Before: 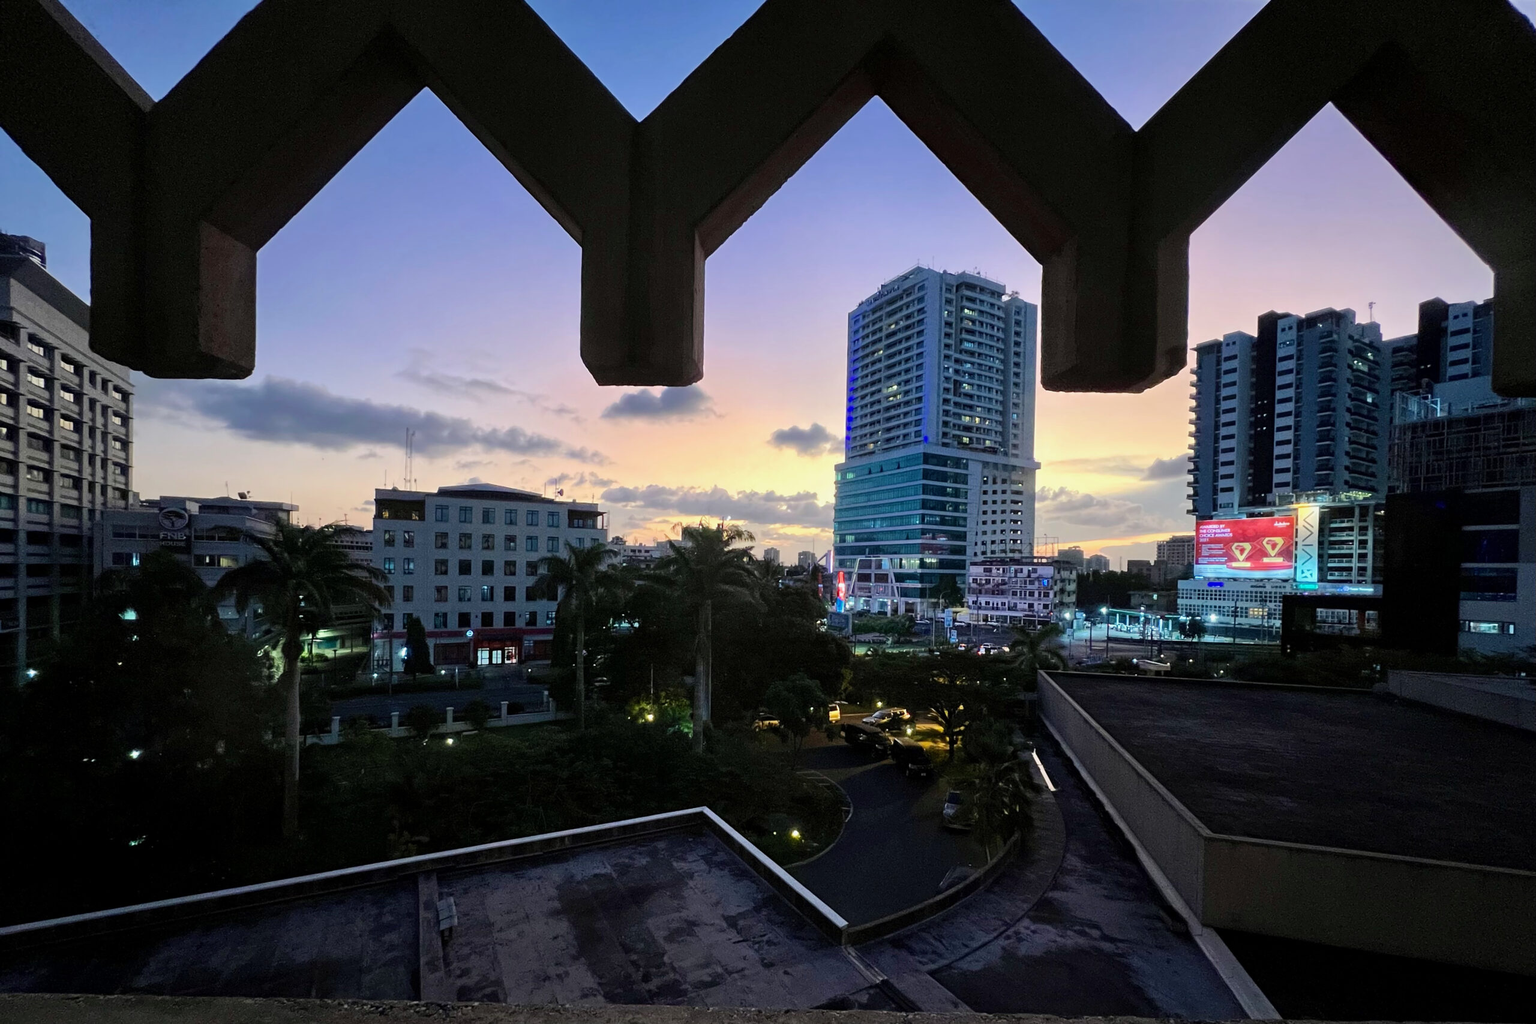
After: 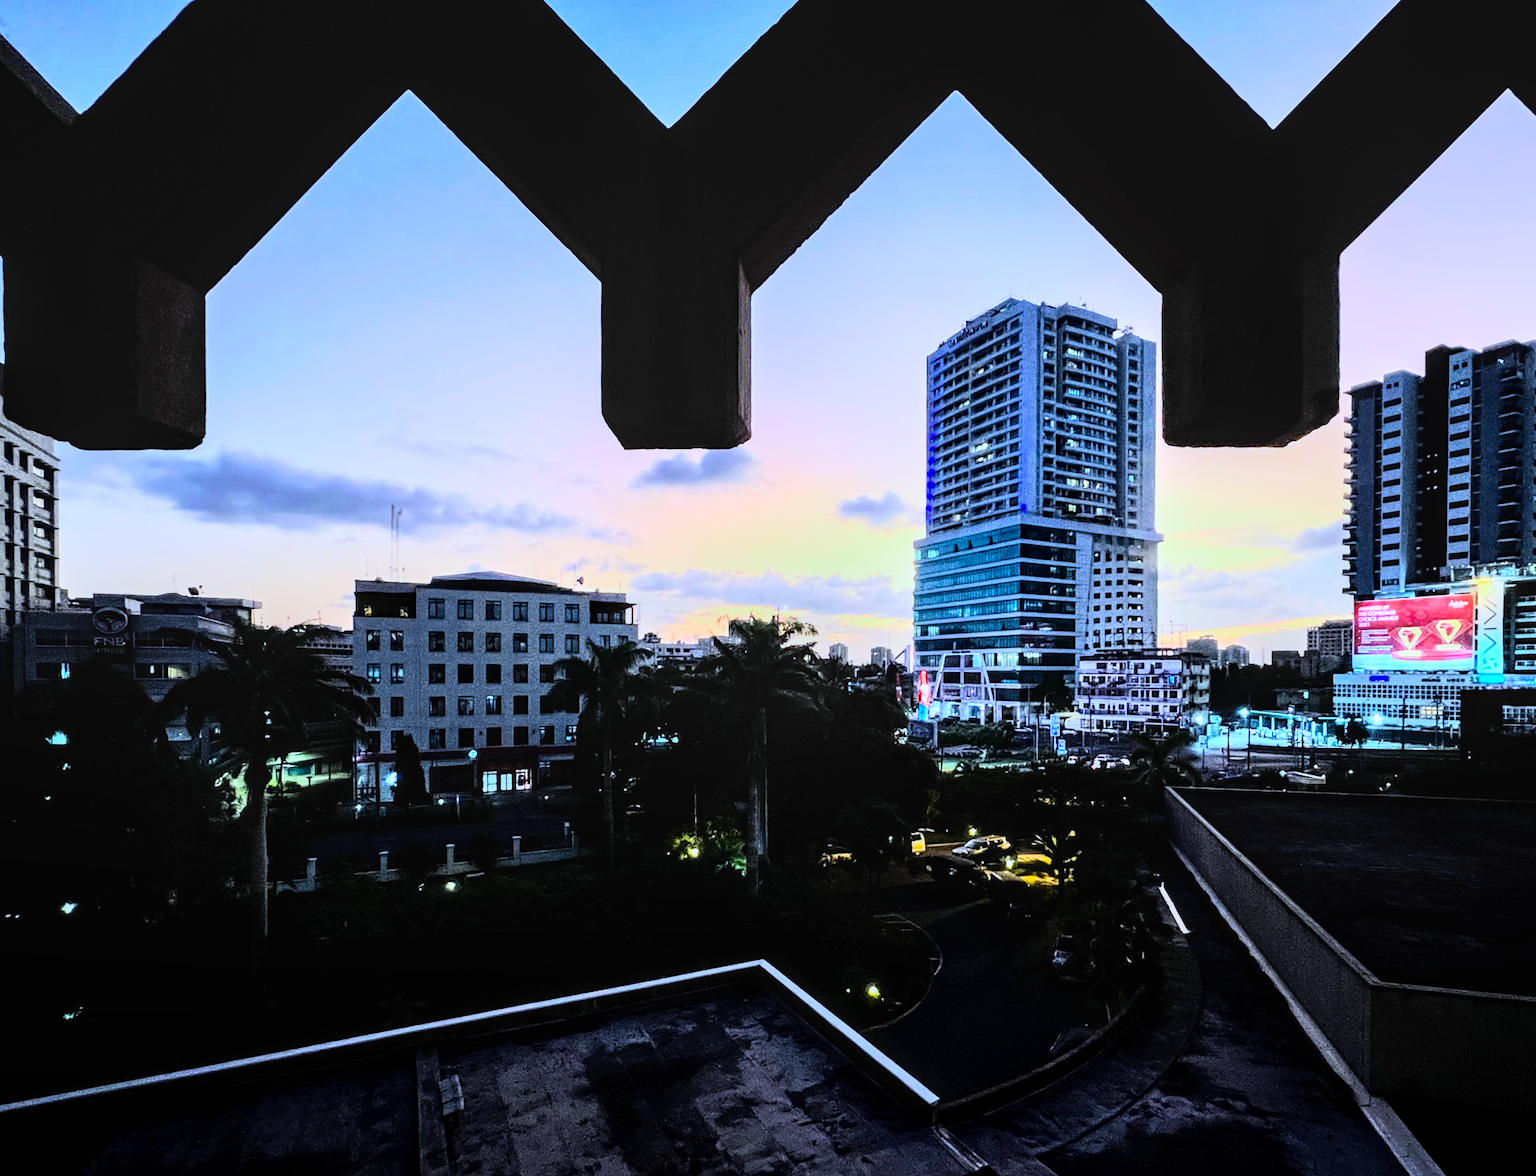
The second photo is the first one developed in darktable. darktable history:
crop and rotate: angle 1°, left 4.281%, top 0.642%, right 11.383%, bottom 2.486%
rgb curve: curves: ch0 [(0, 0) (0.21, 0.15) (0.24, 0.21) (0.5, 0.75) (0.75, 0.96) (0.89, 0.99) (1, 1)]; ch1 [(0, 0.02) (0.21, 0.13) (0.25, 0.2) (0.5, 0.67) (0.75, 0.9) (0.89, 0.97) (1, 1)]; ch2 [(0, 0.02) (0.21, 0.13) (0.25, 0.2) (0.5, 0.67) (0.75, 0.9) (0.89, 0.97) (1, 1)], compensate middle gray true
white balance: red 0.926, green 1.003, blue 1.133
local contrast: on, module defaults
